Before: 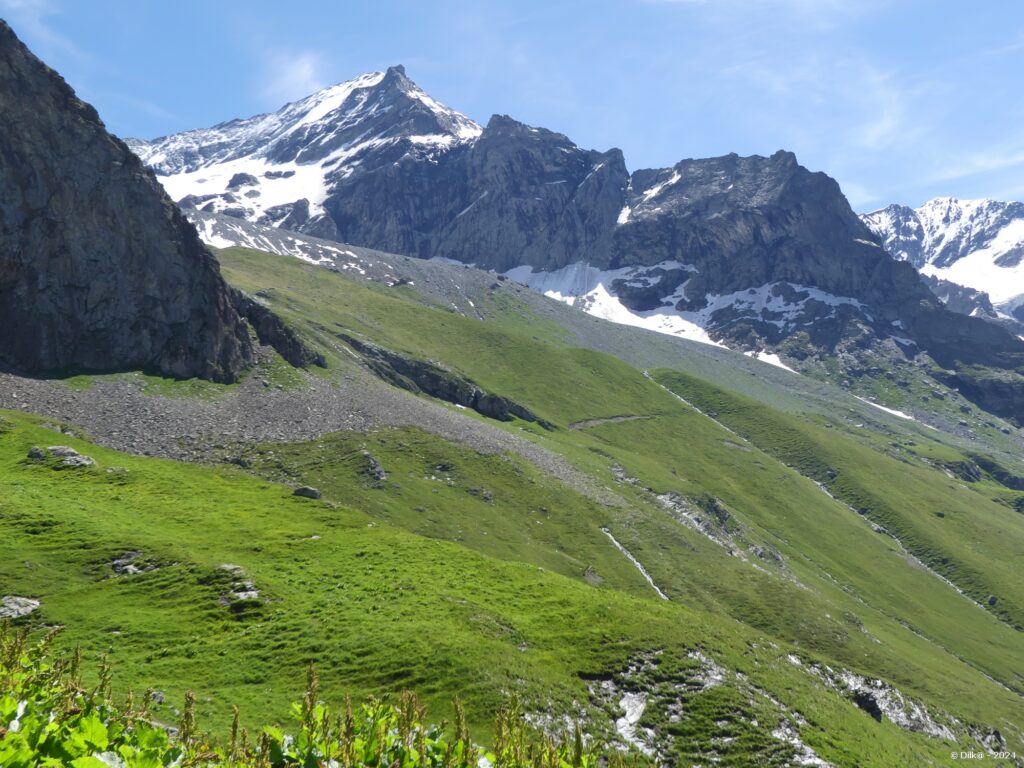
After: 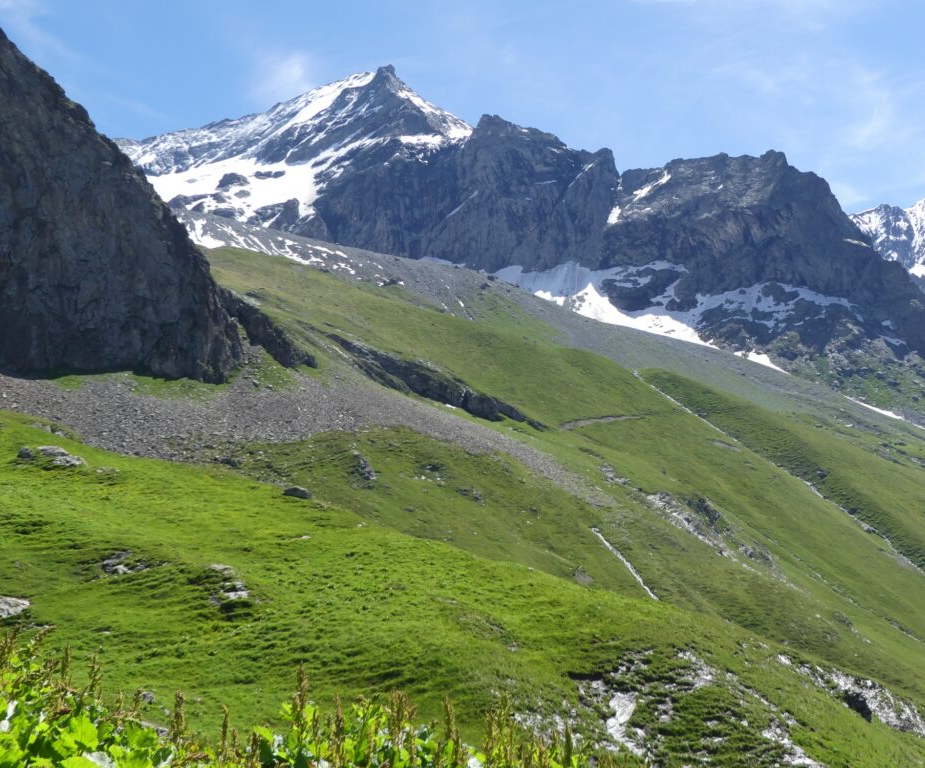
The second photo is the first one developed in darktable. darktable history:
crop and rotate: left 1.004%, right 8.626%
